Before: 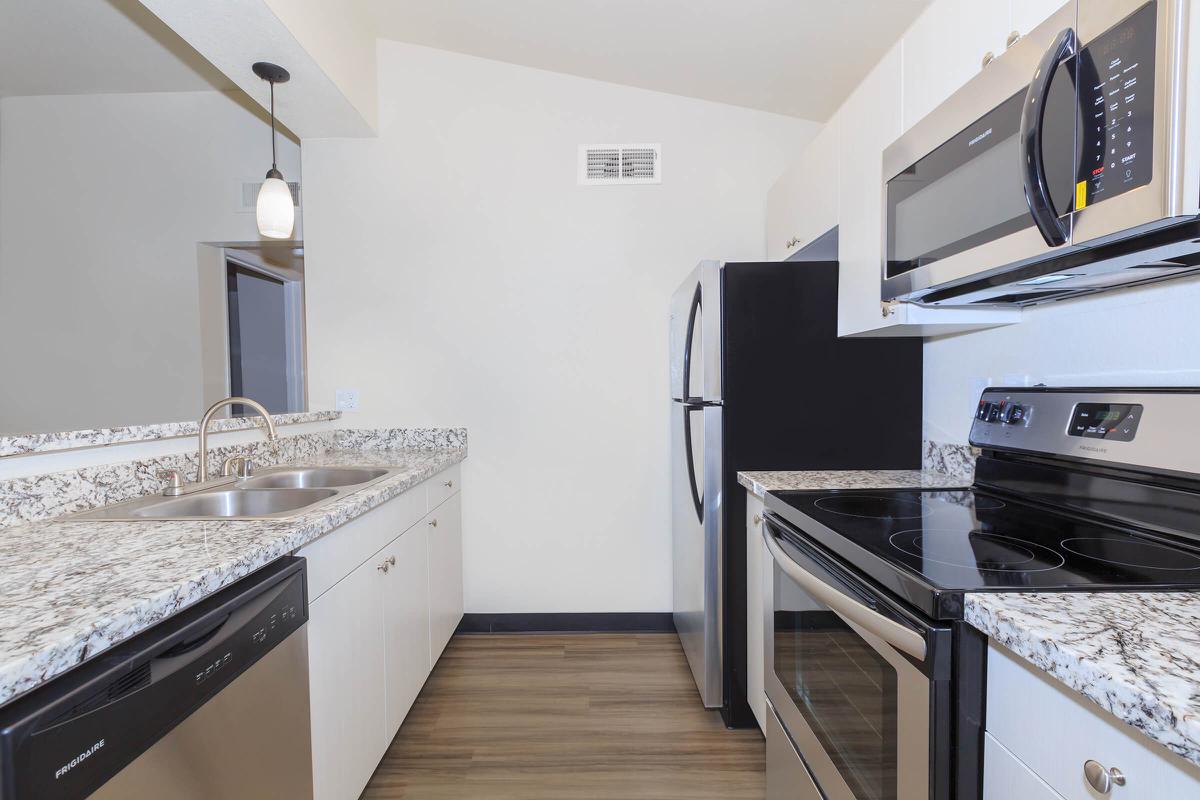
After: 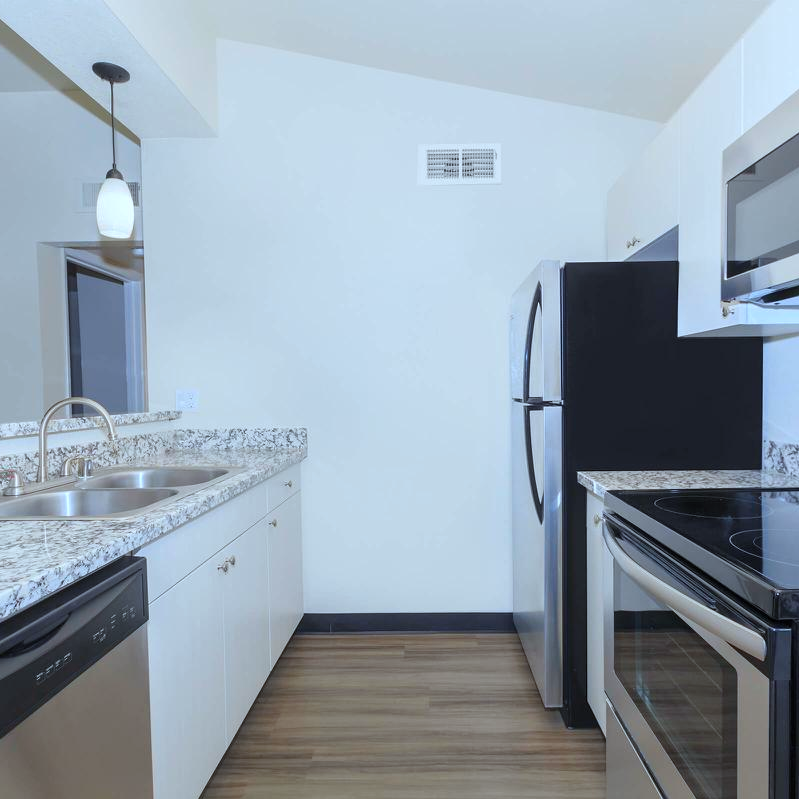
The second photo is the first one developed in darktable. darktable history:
color calibration: illuminant F (fluorescent), F source F9 (Cool White Deluxe 4150 K) – high CRI, x 0.374, y 0.373, temperature 4158.34 K
crop and rotate: left 13.342%, right 19.991%
